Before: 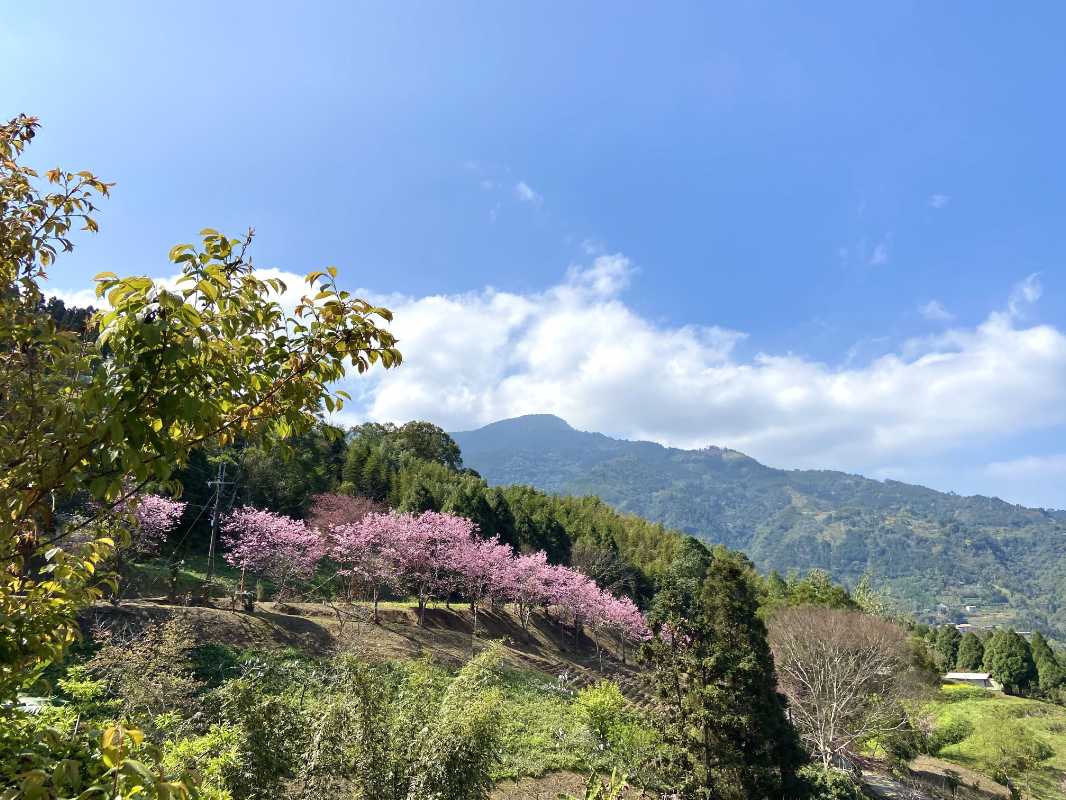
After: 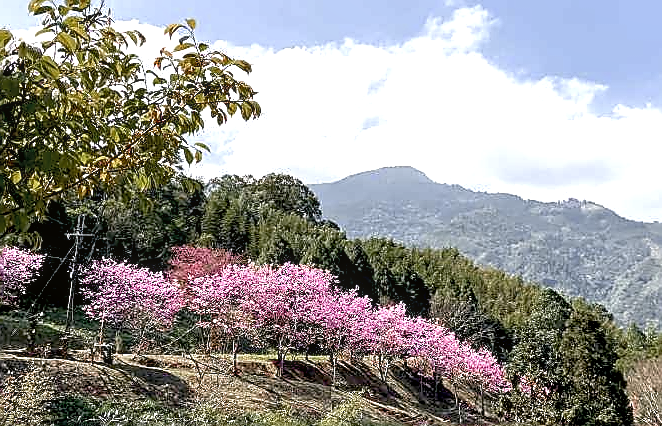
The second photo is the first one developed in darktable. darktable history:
local contrast: on, module defaults
crop: left 13.245%, top 31.003%, right 24.643%, bottom 15.694%
exposure: black level correction 0.012, exposure 0.704 EV, compensate highlight preservation false
sharpen: radius 1.425, amount 1.253, threshold 0.75
color zones: curves: ch0 [(0, 0.48) (0.209, 0.398) (0.305, 0.332) (0.429, 0.493) (0.571, 0.5) (0.714, 0.5) (0.857, 0.5) (1, 0.48)]; ch1 [(0, 0.736) (0.143, 0.625) (0.225, 0.371) (0.429, 0.256) (0.571, 0.241) (0.714, 0.213) (0.857, 0.48) (1, 0.736)]; ch2 [(0, 0.448) (0.143, 0.498) (0.286, 0.5) (0.429, 0.5) (0.571, 0.5) (0.714, 0.5) (0.857, 0.5) (1, 0.448)]
color correction: highlights a* 3.14, highlights b* -0.96, shadows a* -0.066, shadows b* 2.53, saturation 0.981
color calibration: illuminant same as pipeline (D50), adaptation XYZ, x 0.346, y 0.358, temperature 5017.07 K
